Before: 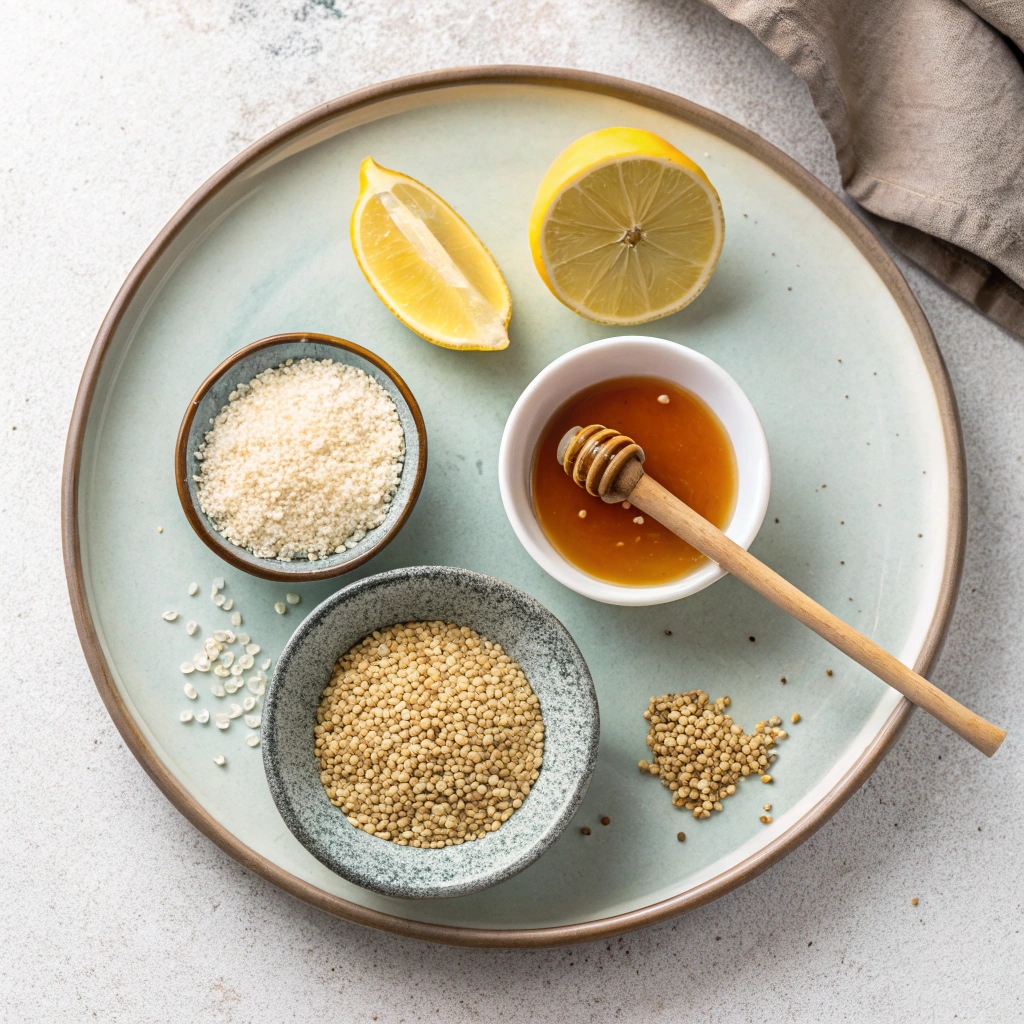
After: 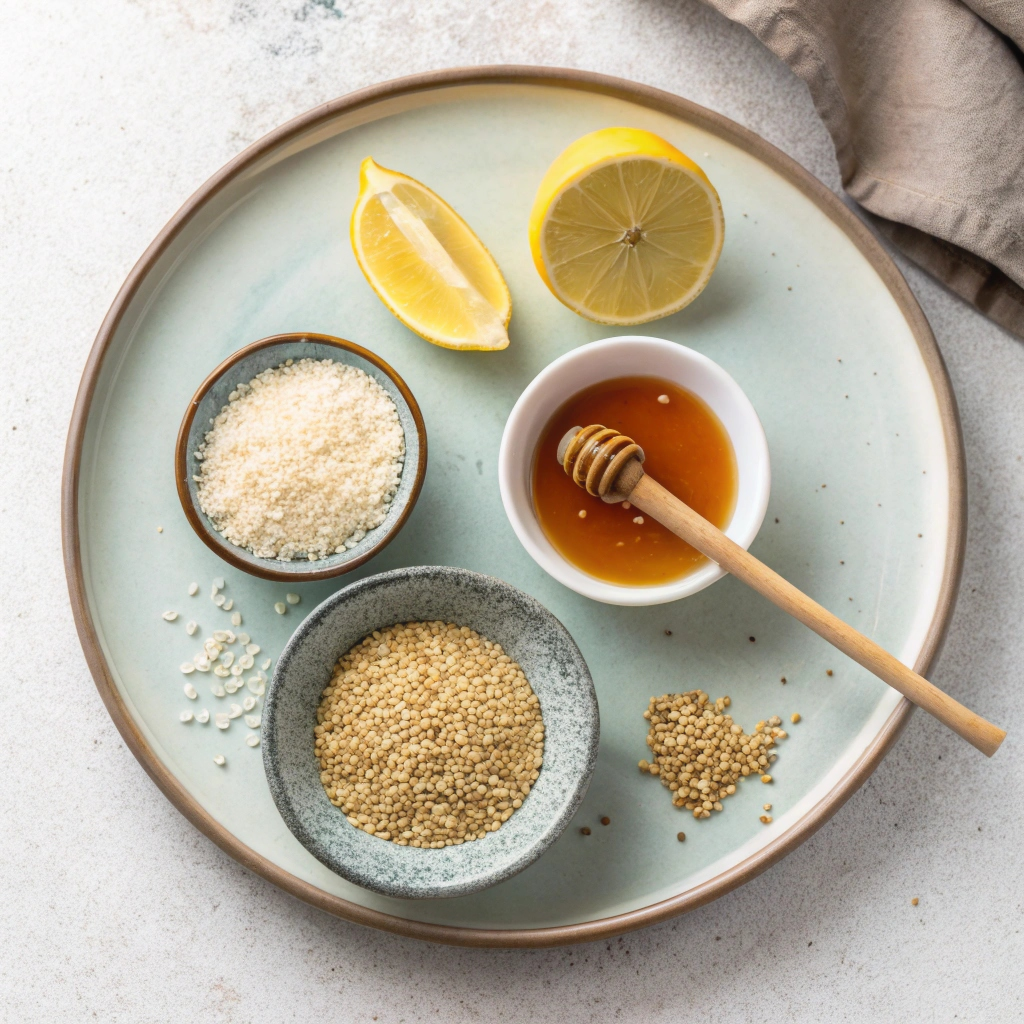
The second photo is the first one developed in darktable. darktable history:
contrast equalizer: y [[0.502, 0.505, 0.512, 0.529, 0.564, 0.588], [0.5 ×6], [0.502, 0.505, 0.512, 0.529, 0.564, 0.588], [0, 0.001, 0.001, 0.004, 0.008, 0.011], [0, 0.001, 0.001, 0.004, 0.008, 0.011]], mix -1
